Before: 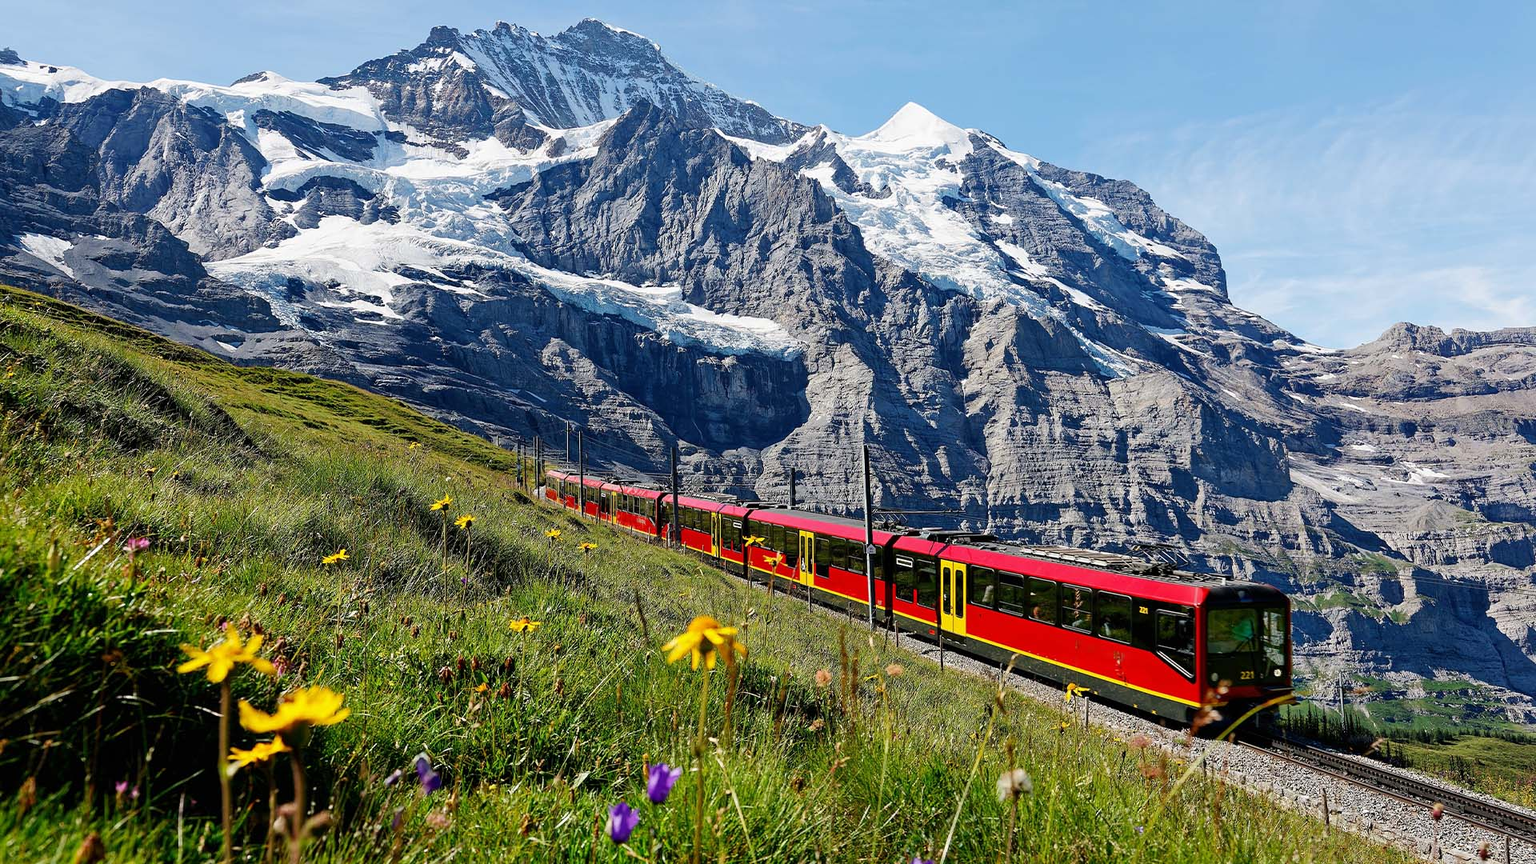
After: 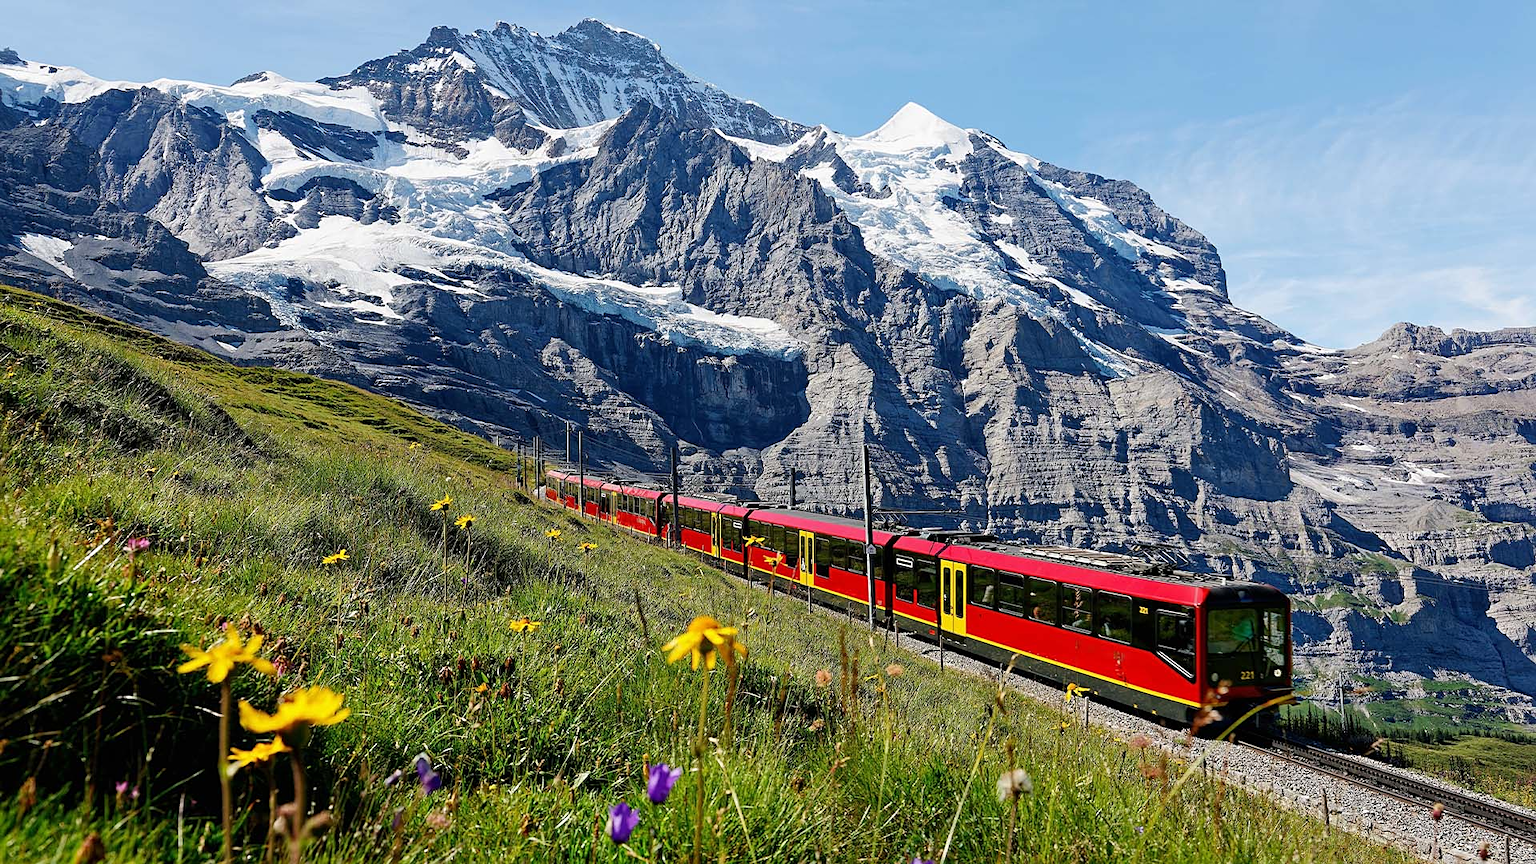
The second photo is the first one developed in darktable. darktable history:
sharpen: amount 0.2
shadows and highlights: radius 334.93, shadows 63.48, highlights 6.06, compress 87.7%, highlights color adjustment 39.73%, soften with gaussian
